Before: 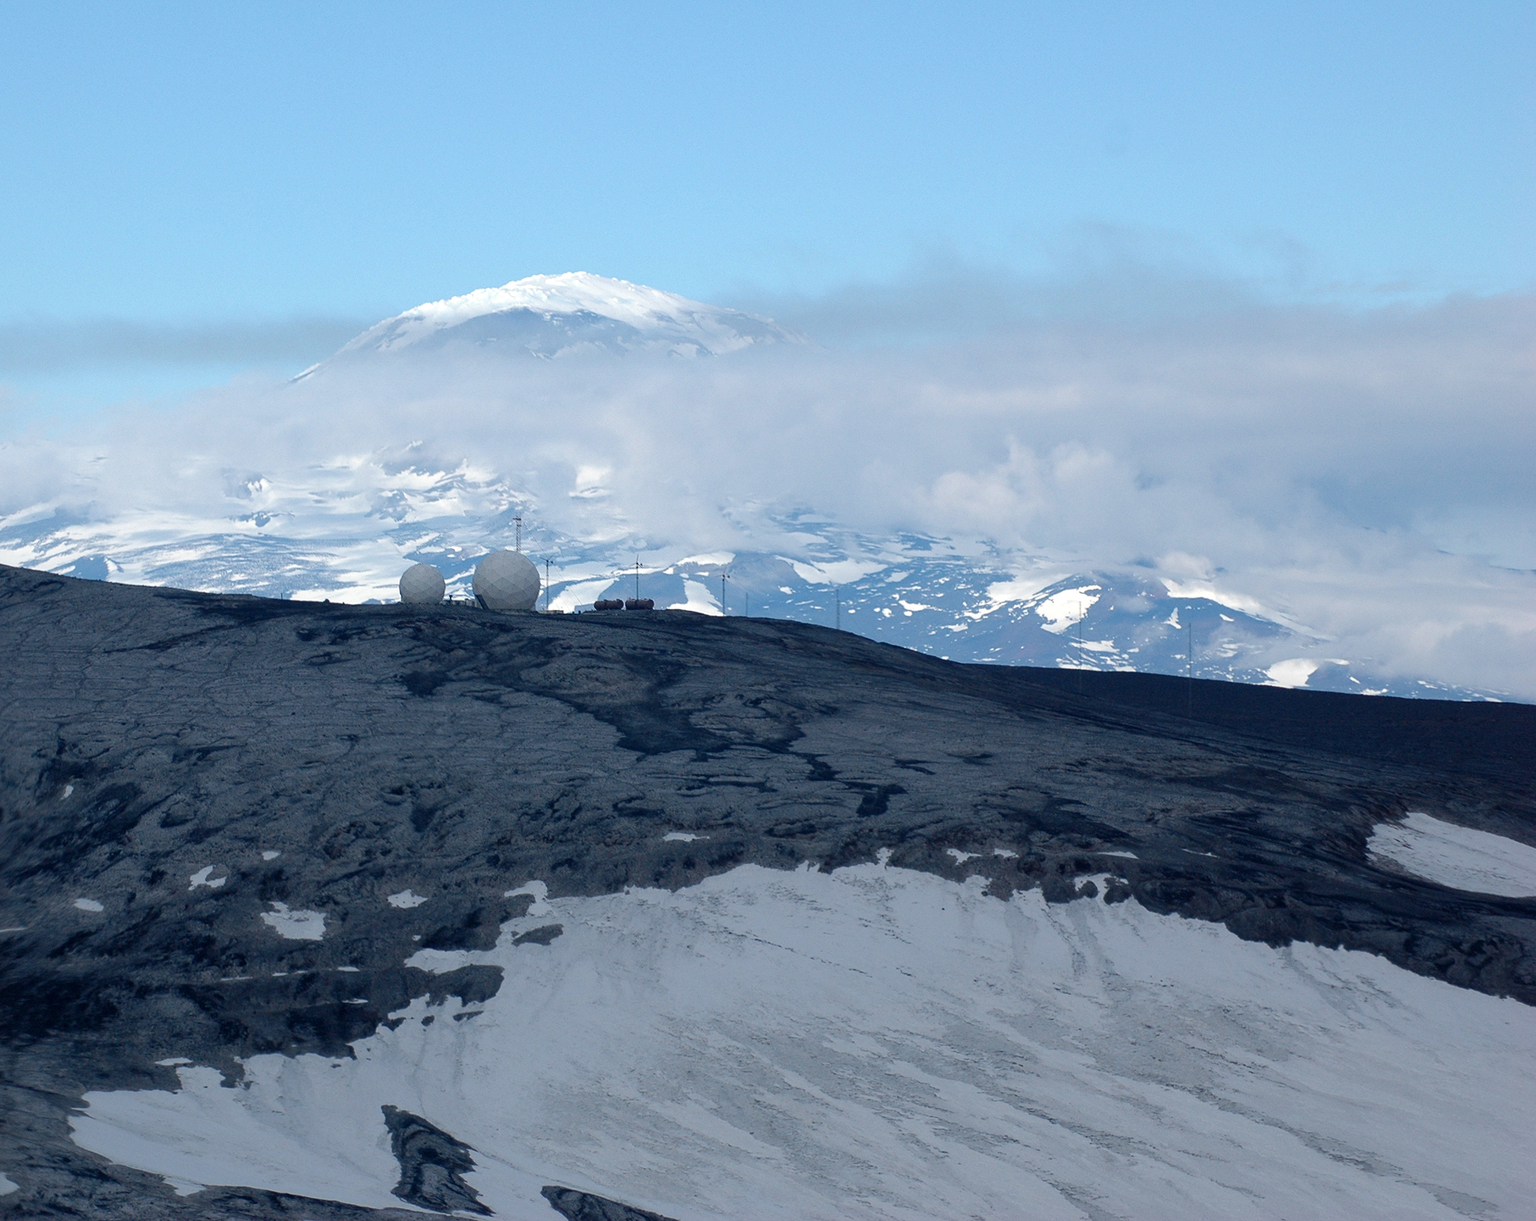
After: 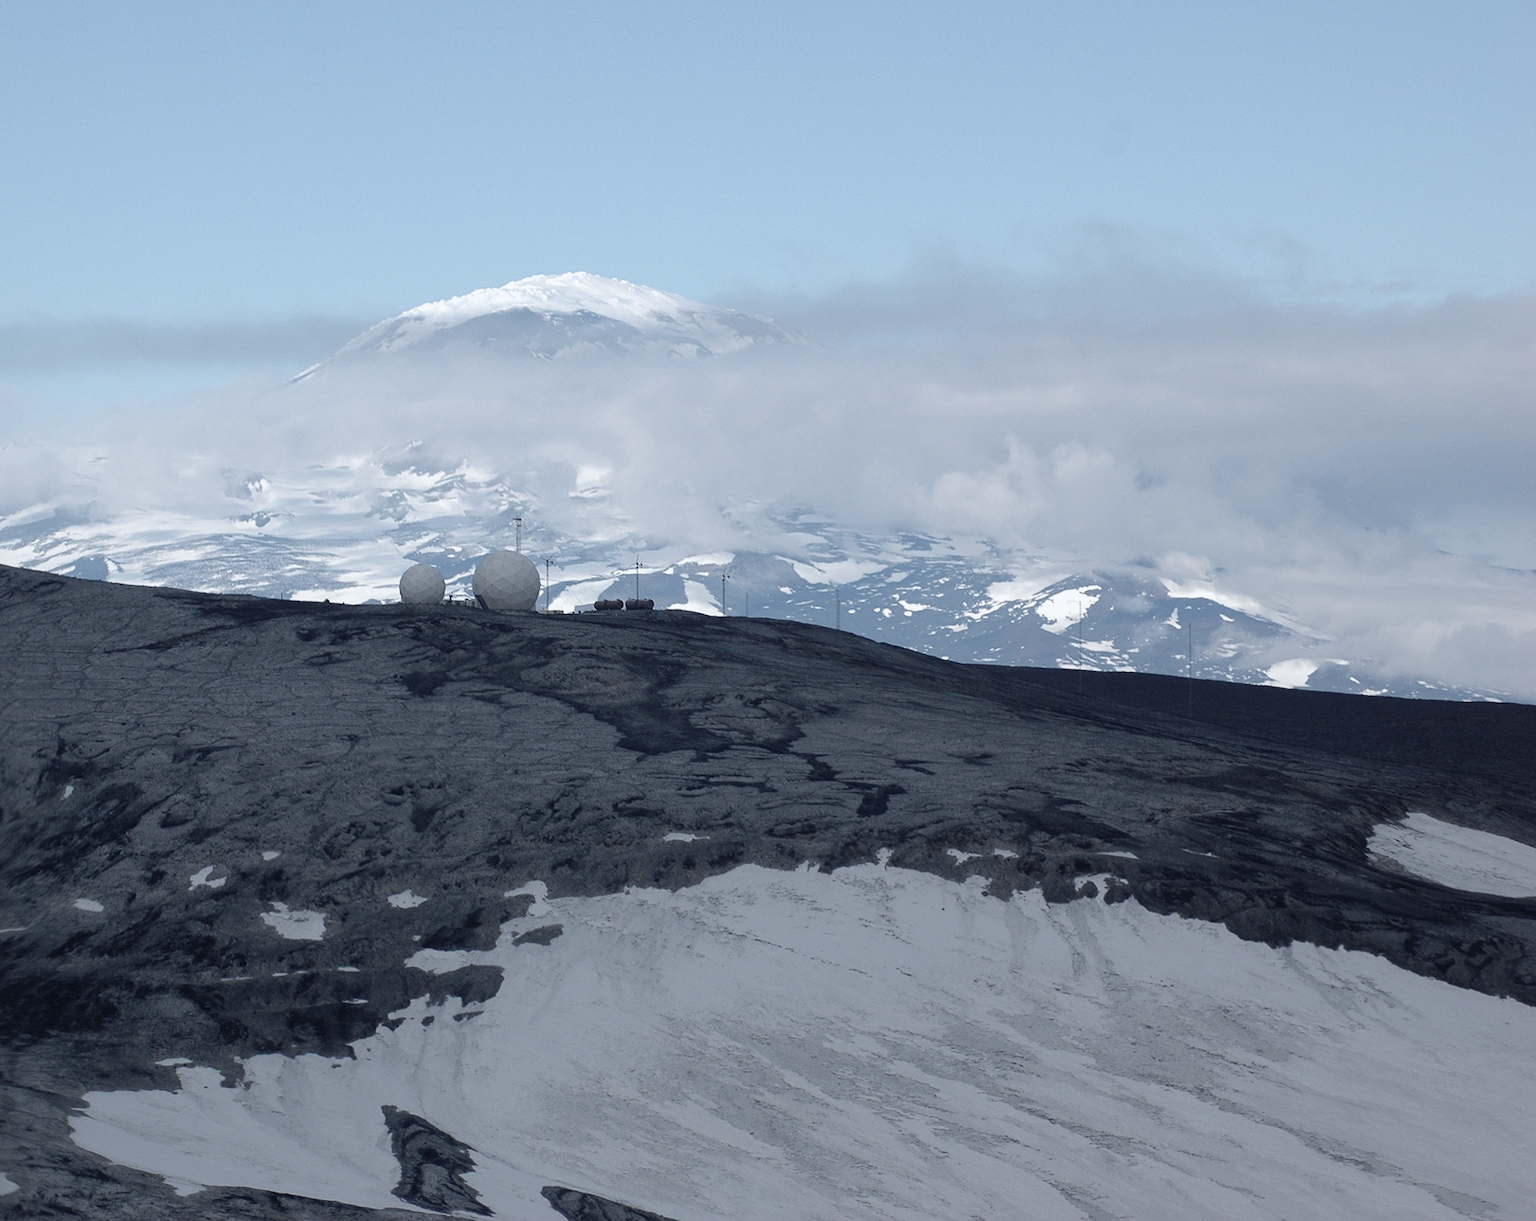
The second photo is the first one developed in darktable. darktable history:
contrast brightness saturation: contrast -0.05, saturation -0.41
white balance: red 0.98, blue 1.034
